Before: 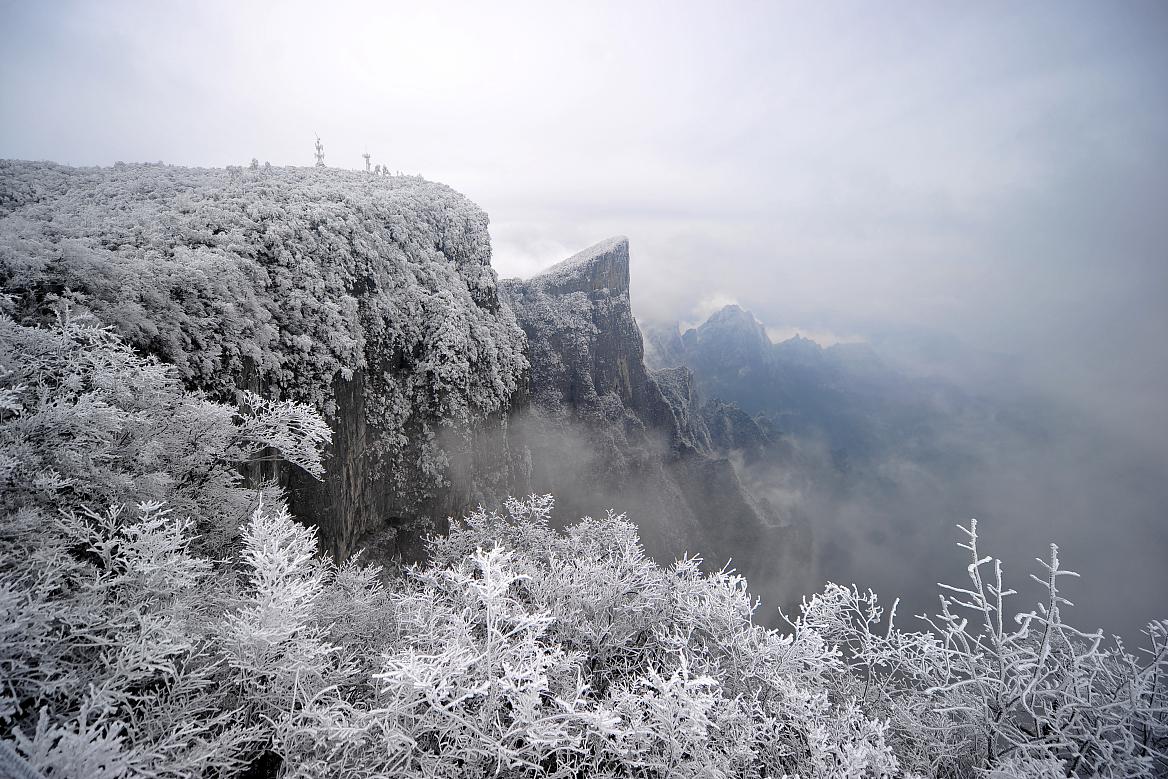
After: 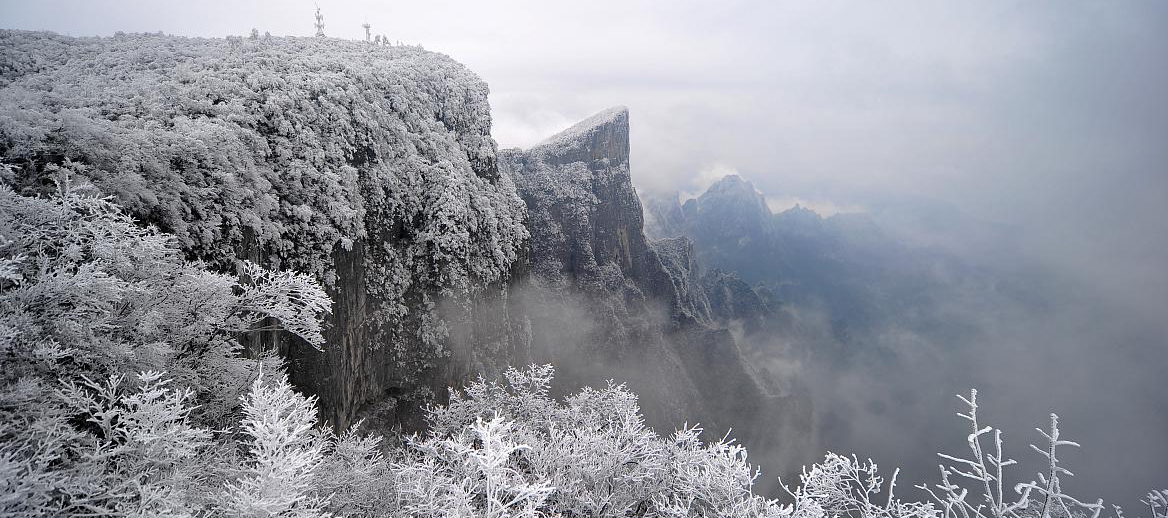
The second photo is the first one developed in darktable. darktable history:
crop: top 16.706%, bottom 16.685%
